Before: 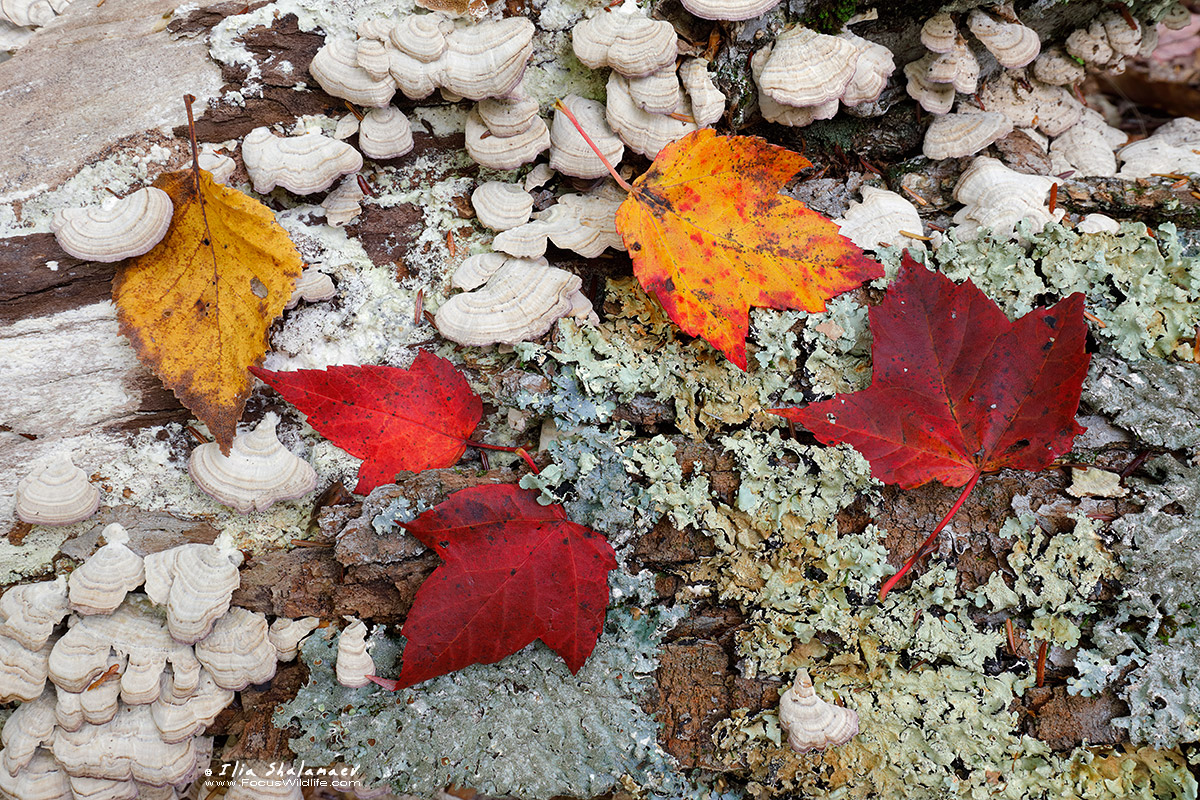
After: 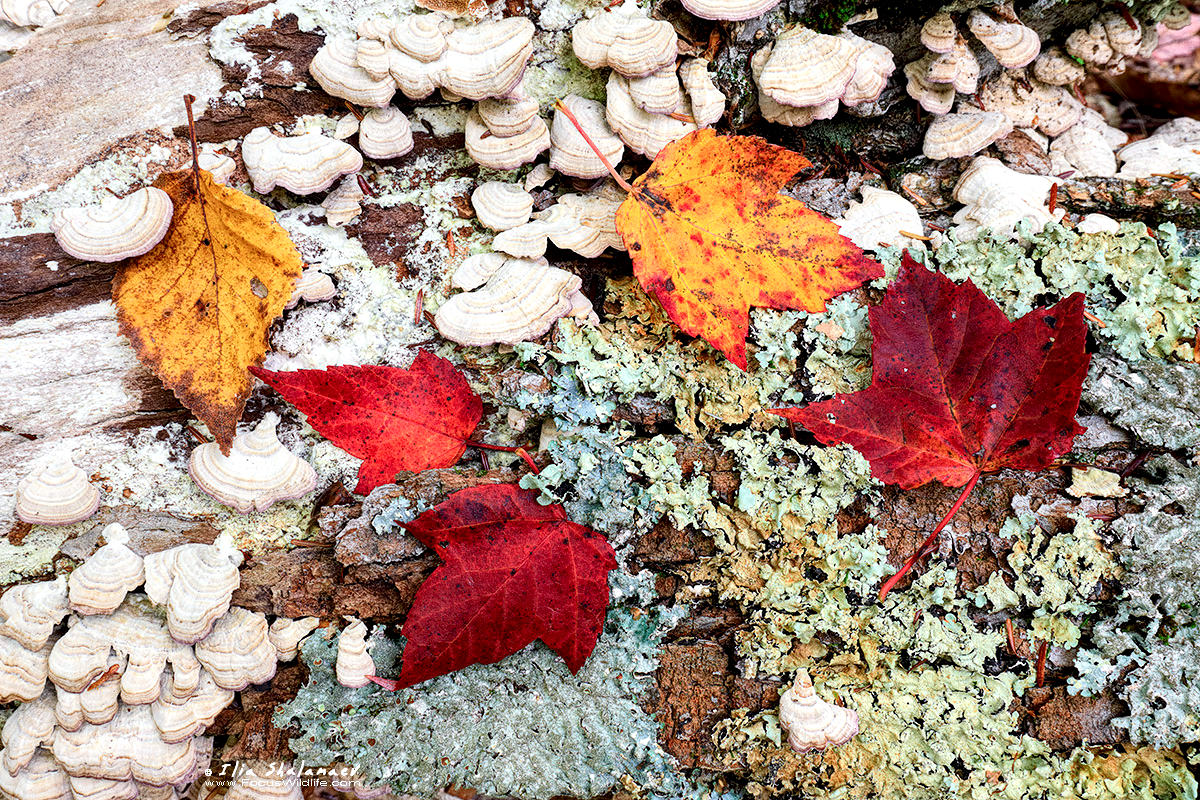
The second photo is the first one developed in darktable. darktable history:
local contrast: highlights 100%, shadows 100%, detail 200%, midtone range 0.2
vignetting: fall-off start 116.67%, fall-off radius 59.26%, brightness -0.31, saturation -0.056
color balance rgb: global vibrance 20%
tone curve: curves: ch0 [(0, 0) (0.051, 0.03) (0.096, 0.071) (0.241, 0.247) (0.455, 0.525) (0.594, 0.697) (0.741, 0.845) (0.871, 0.933) (1, 0.984)]; ch1 [(0, 0) (0.1, 0.038) (0.318, 0.243) (0.399, 0.351) (0.478, 0.469) (0.499, 0.499) (0.534, 0.549) (0.565, 0.594) (0.601, 0.634) (0.666, 0.7) (1, 1)]; ch2 [(0, 0) (0.453, 0.45) (0.479, 0.483) (0.504, 0.499) (0.52, 0.519) (0.541, 0.559) (0.592, 0.612) (0.824, 0.815) (1, 1)], color space Lab, independent channels, preserve colors none
grain: coarseness 0.47 ISO
